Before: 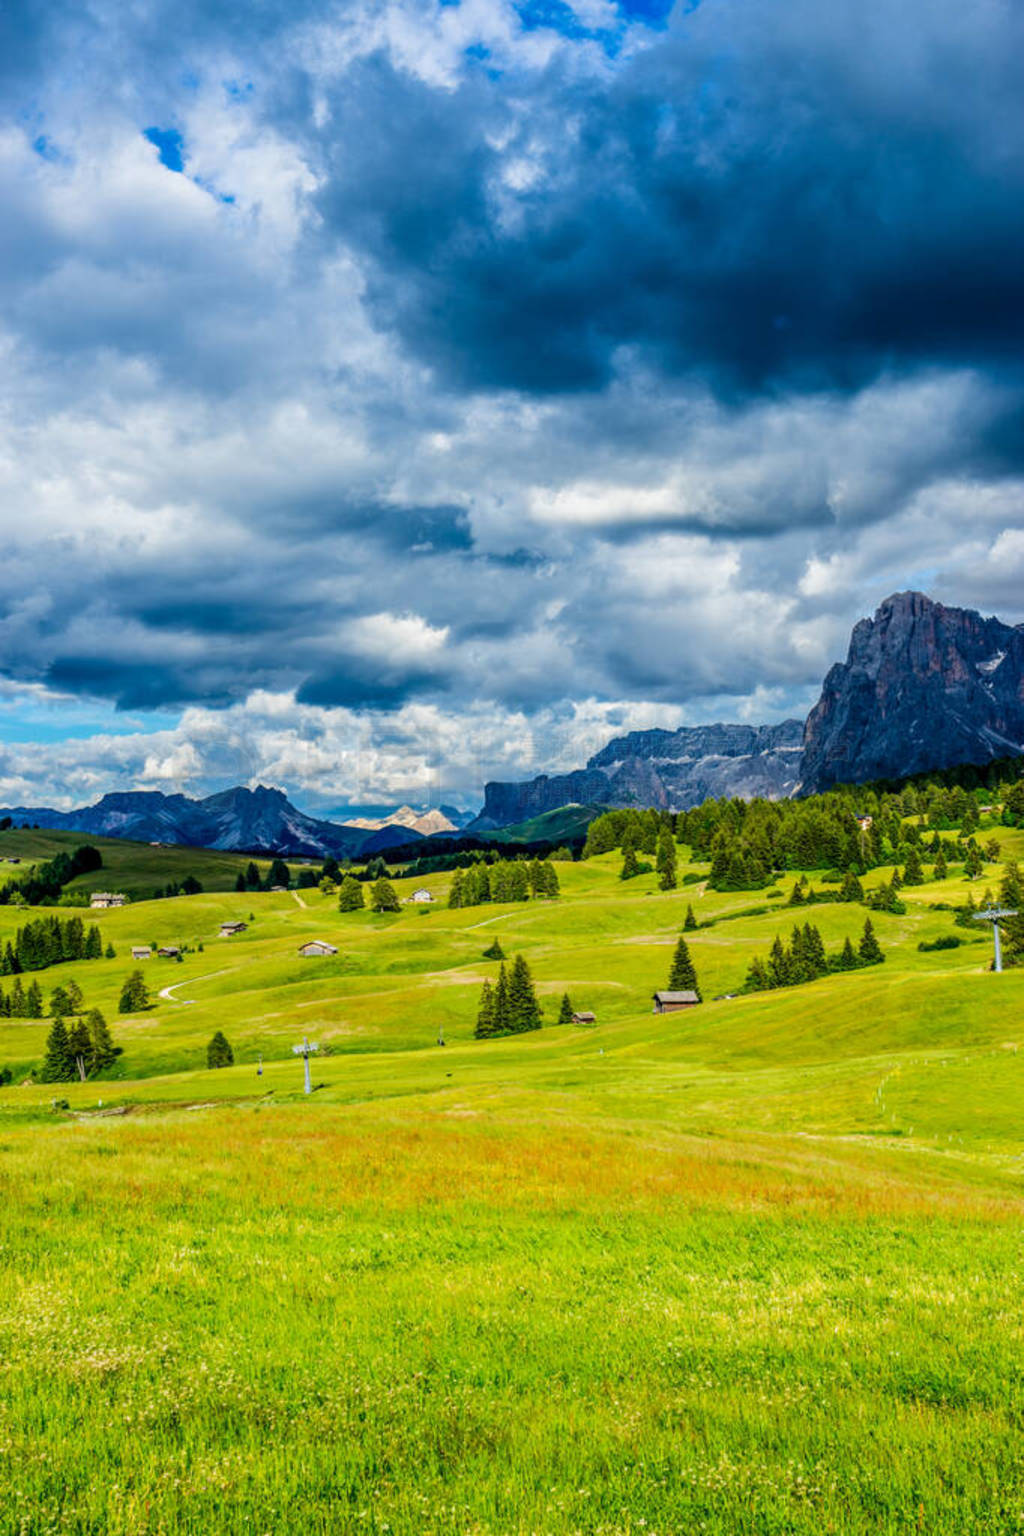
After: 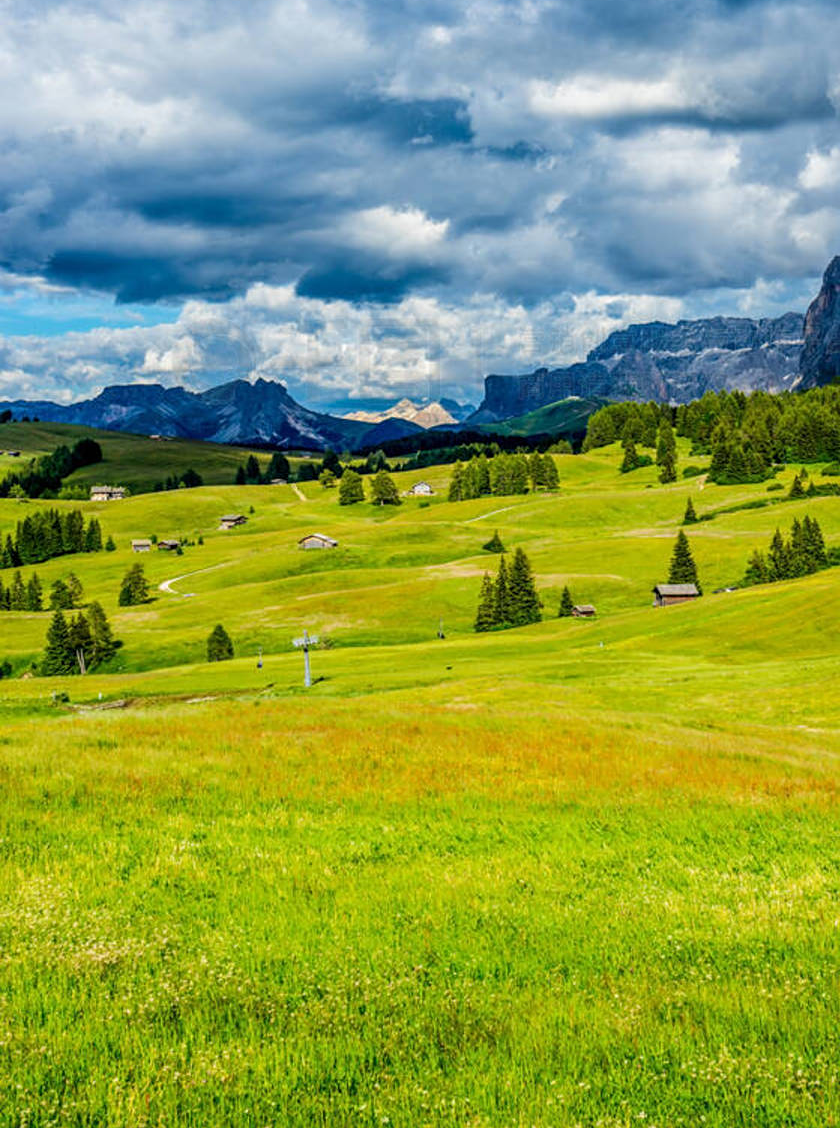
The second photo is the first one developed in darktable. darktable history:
crop: top 26.531%, right 17.959%
sharpen: amount 0.2
